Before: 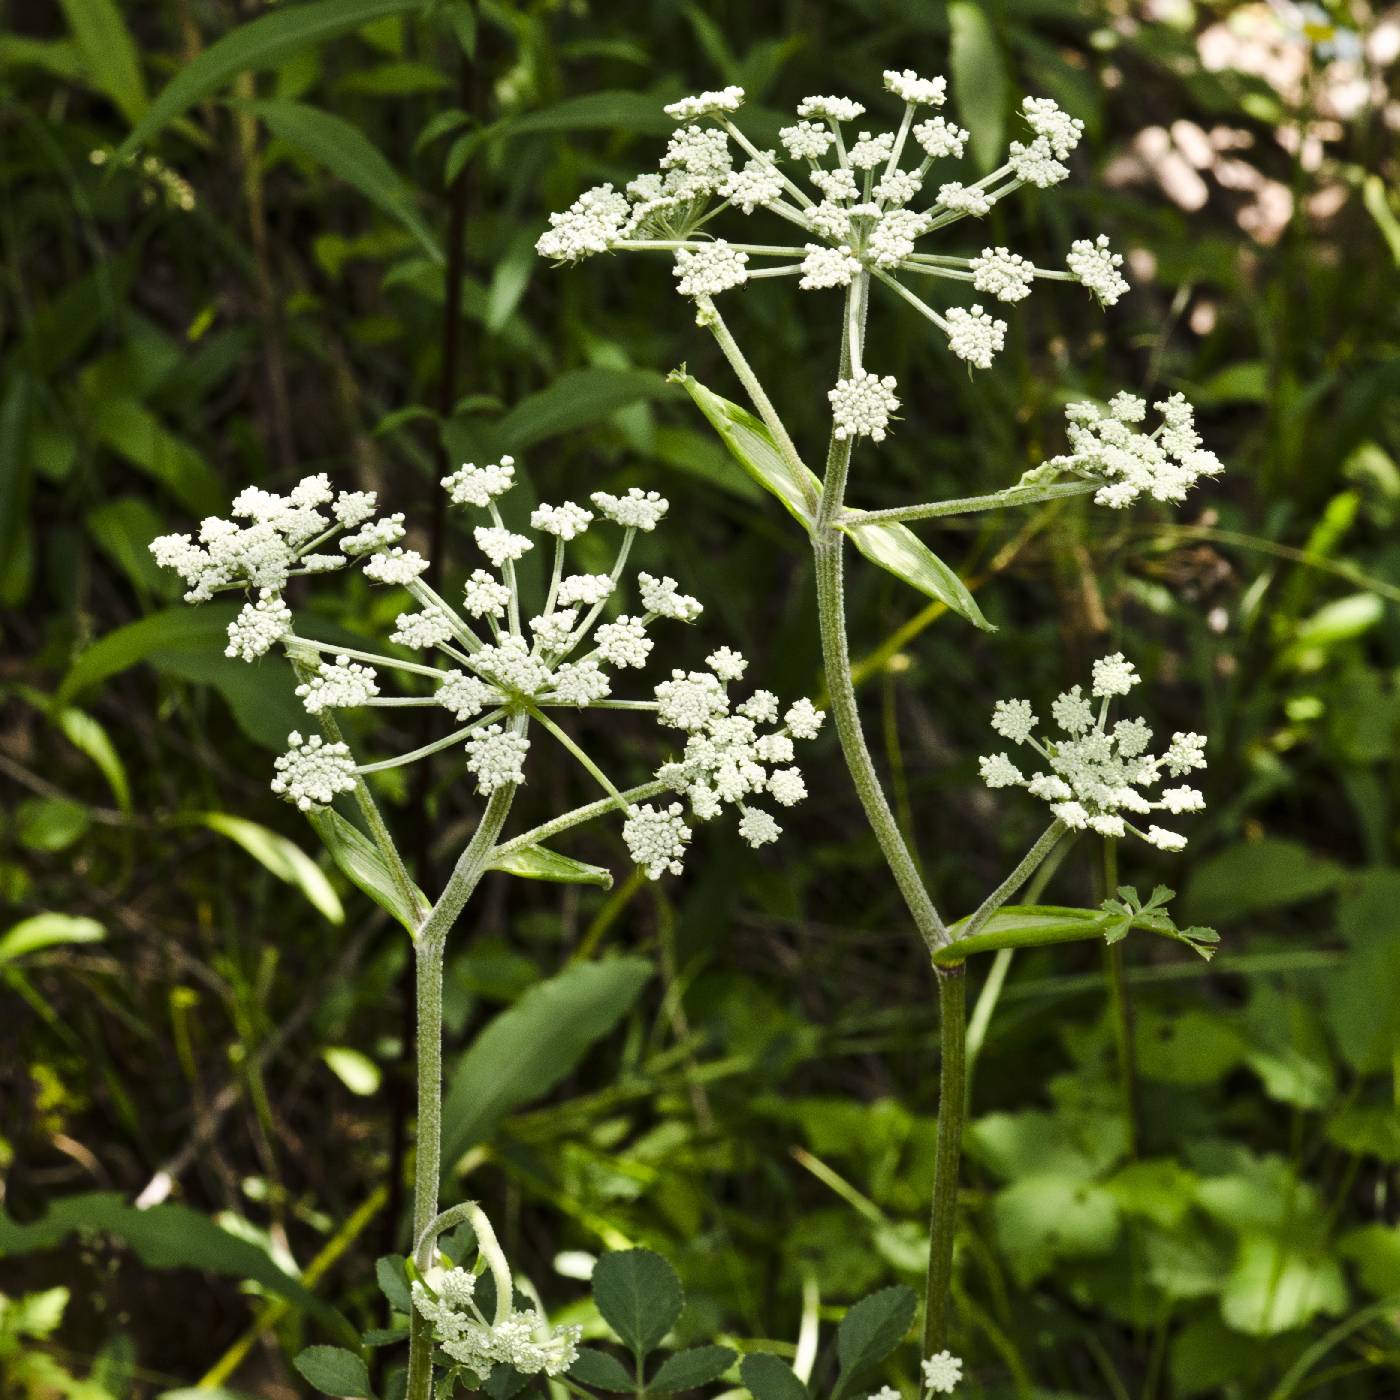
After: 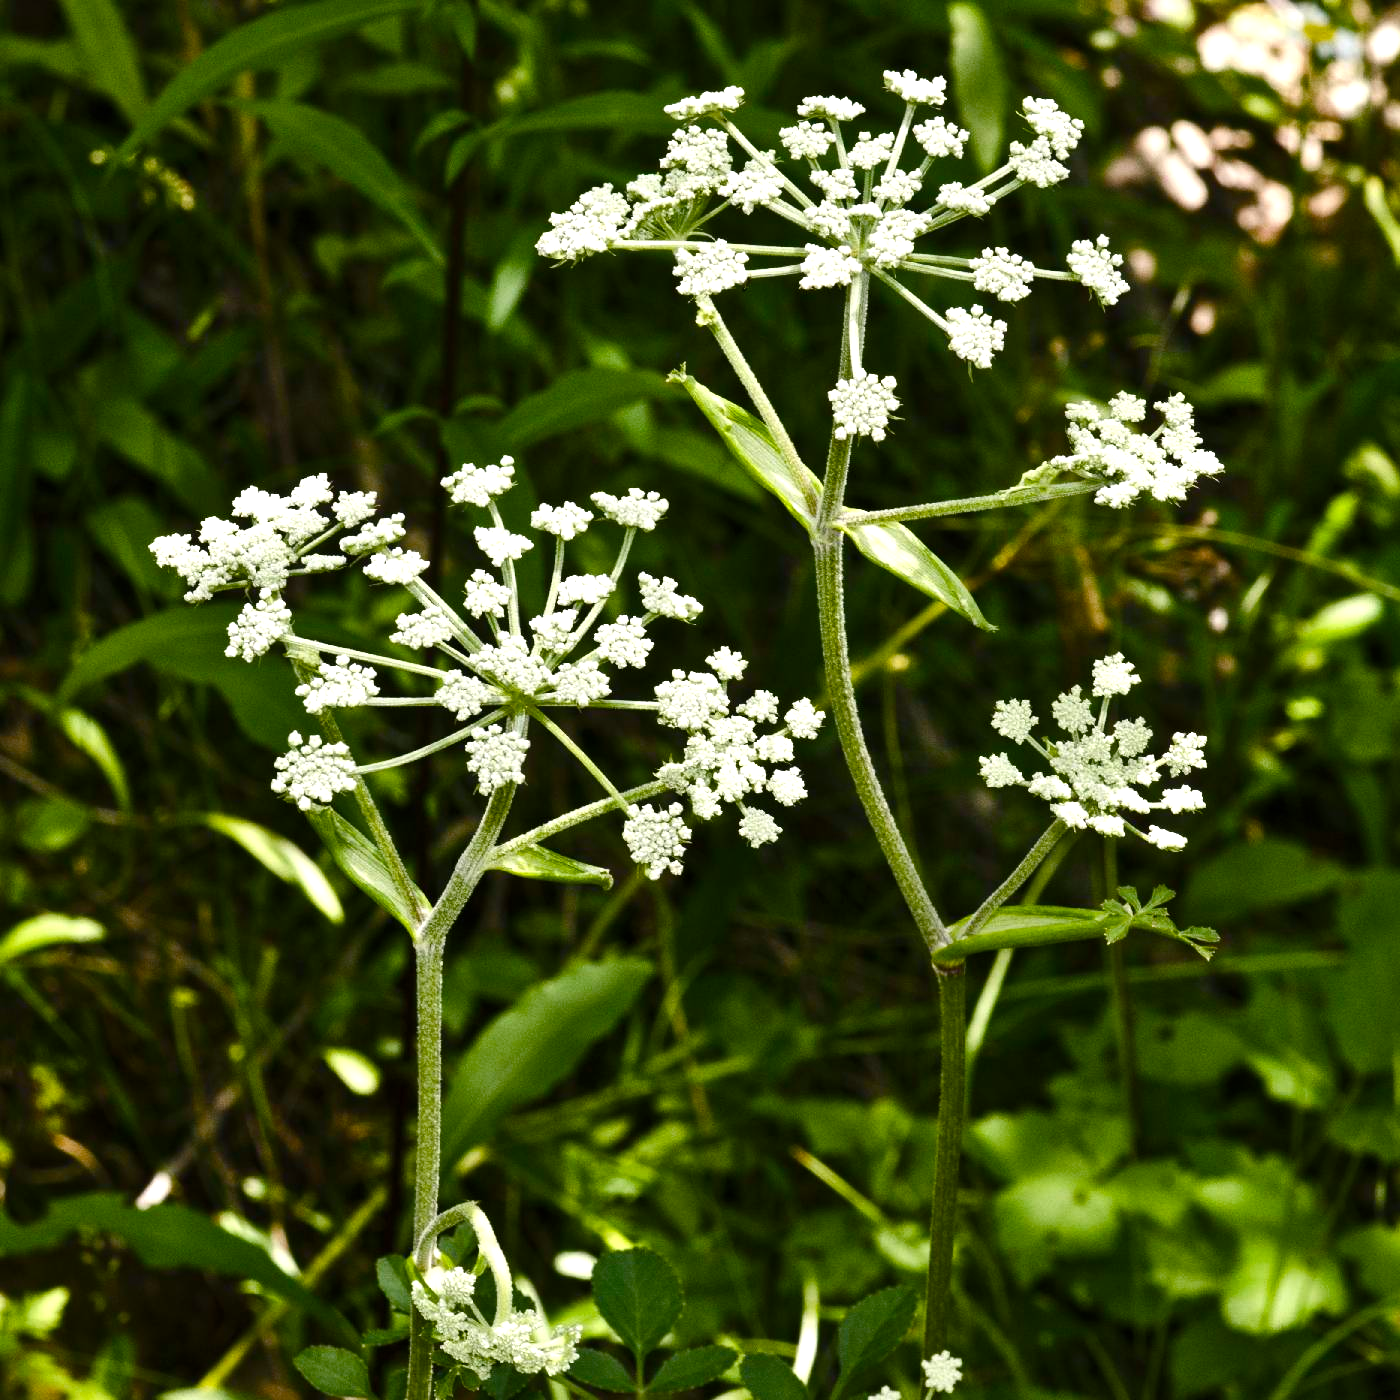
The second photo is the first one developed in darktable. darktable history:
color balance rgb: shadows lift › luminance -7.717%, shadows lift › chroma 2.102%, shadows lift › hue 166.44°, perceptual saturation grading › global saturation 39.616%, perceptual saturation grading › highlights -50.201%, perceptual saturation grading › shadows 30.688%, perceptual brilliance grading › highlights 10.827%, perceptual brilliance grading › shadows -11.209%, global vibrance 25.21%
